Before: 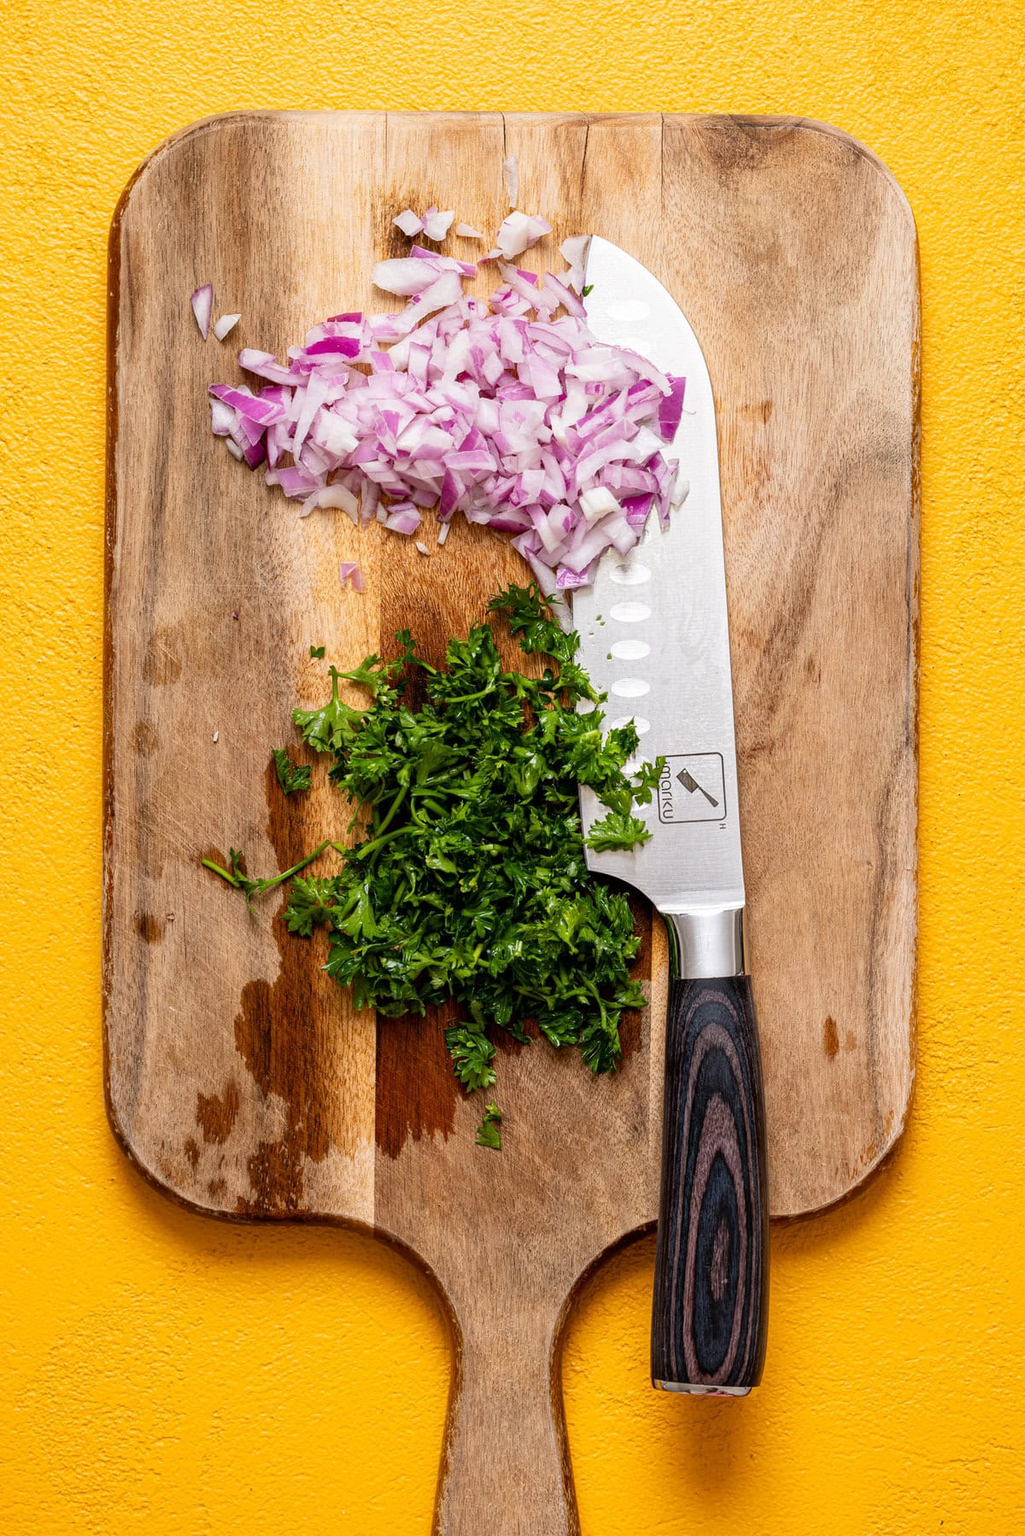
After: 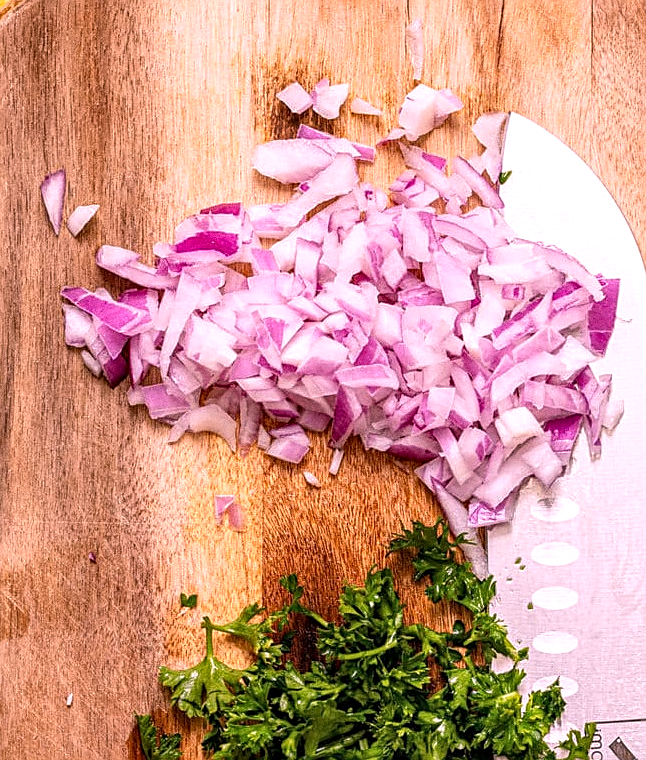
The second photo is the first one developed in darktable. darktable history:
sharpen: on, module defaults
white balance: red 1.188, blue 1.11
color correction: highlights a* -2.68, highlights b* 2.57
local contrast: detail 130%
crop: left 15.306%, top 9.065%, right 30.789%, bottom 48.638%
grain: coarseness 0.09 ISO
